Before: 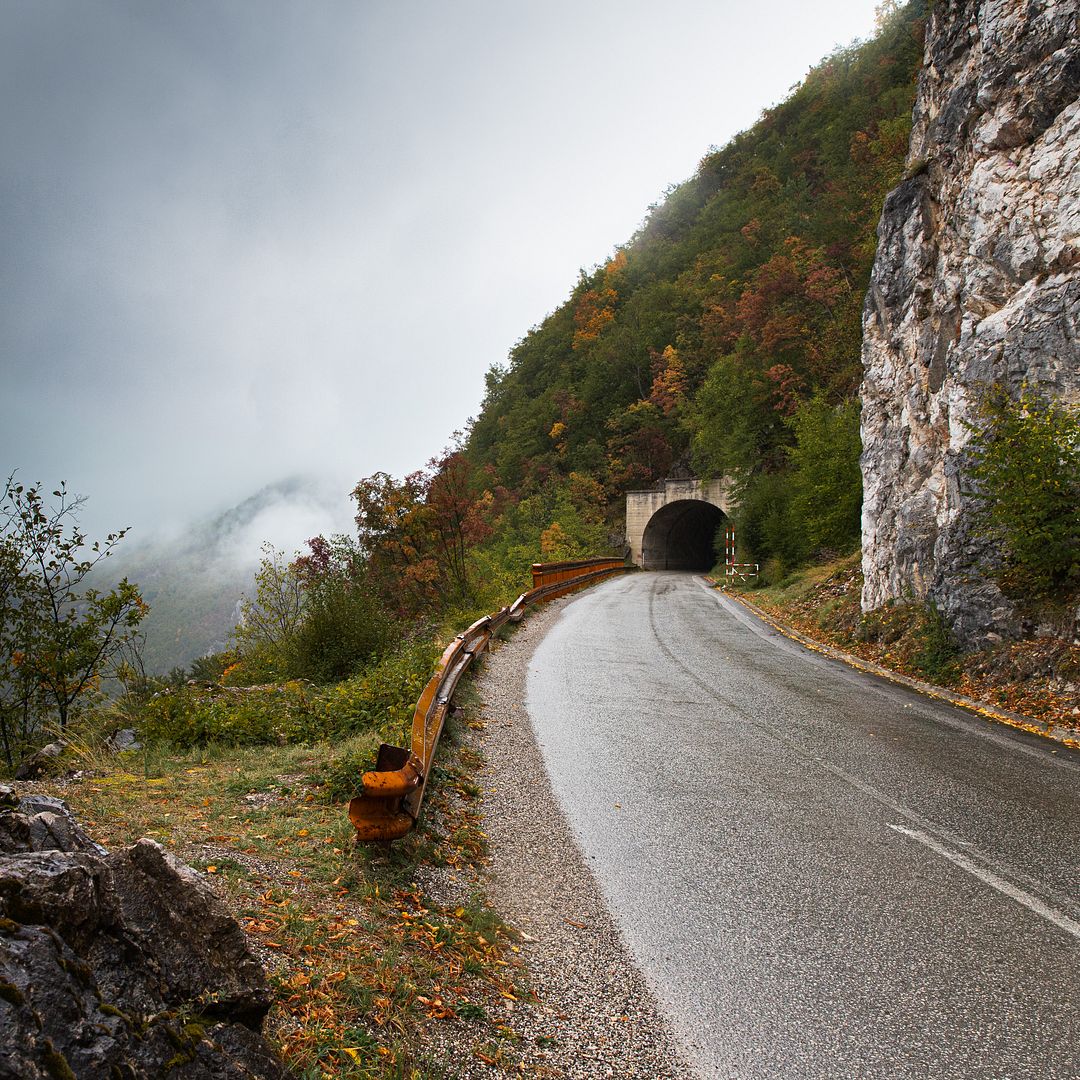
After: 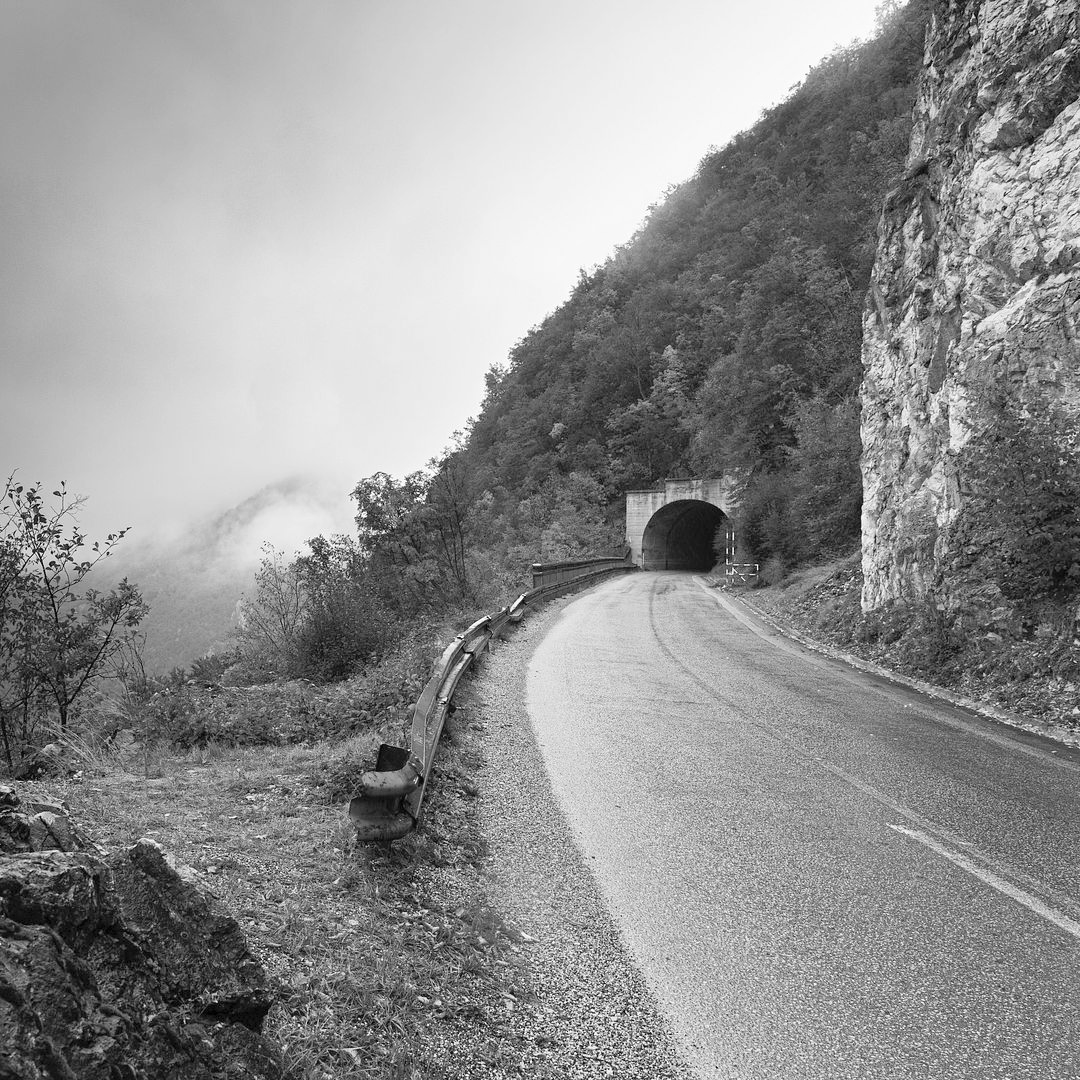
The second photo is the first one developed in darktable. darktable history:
monochrome: a 1.94, b -0.638
contrast brightness saturation: brightness 0.18, saturation -0.5
